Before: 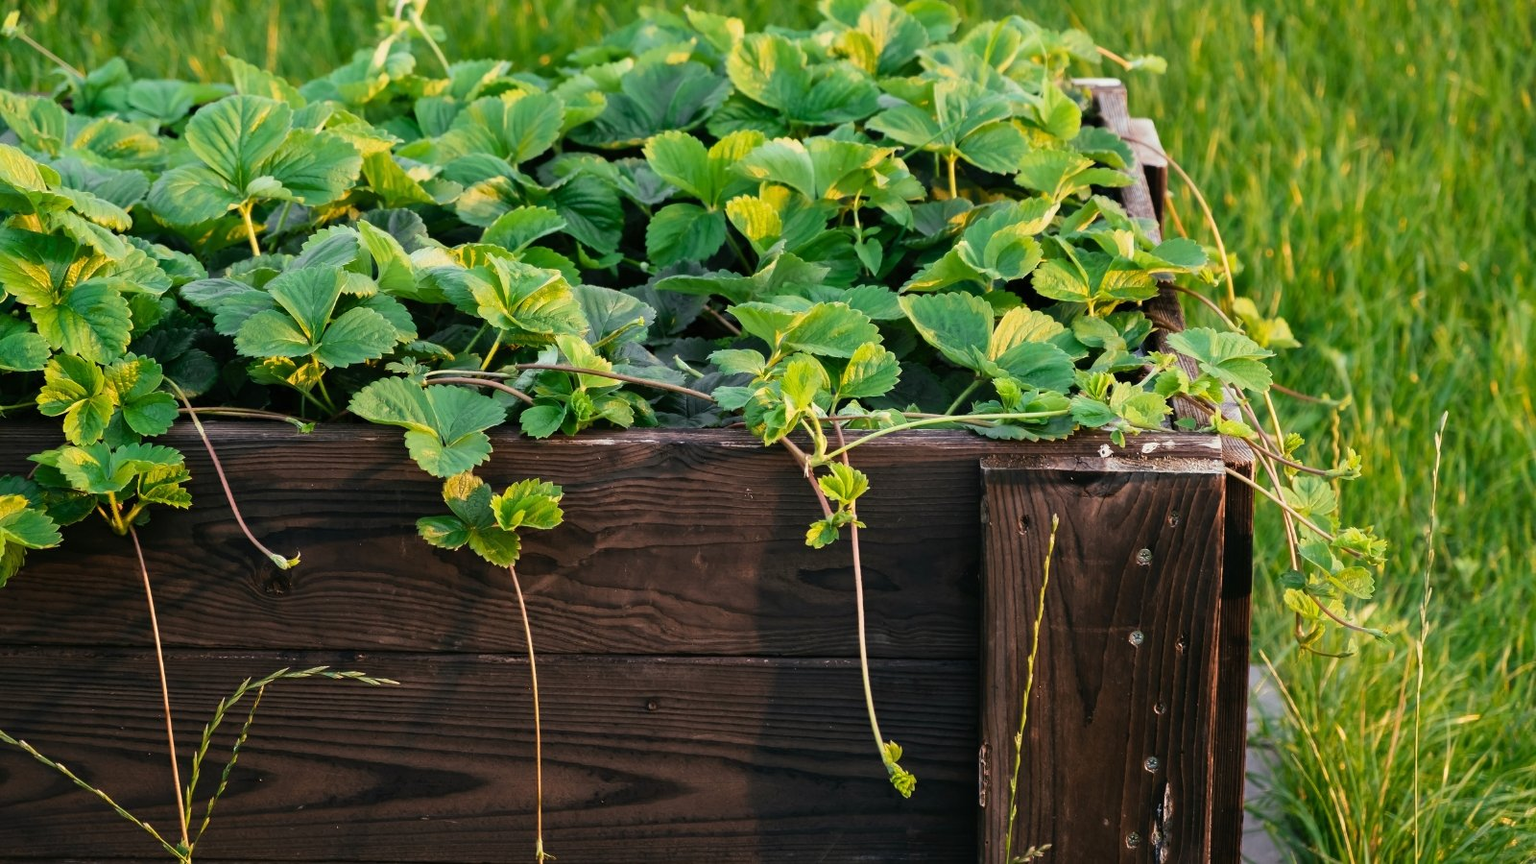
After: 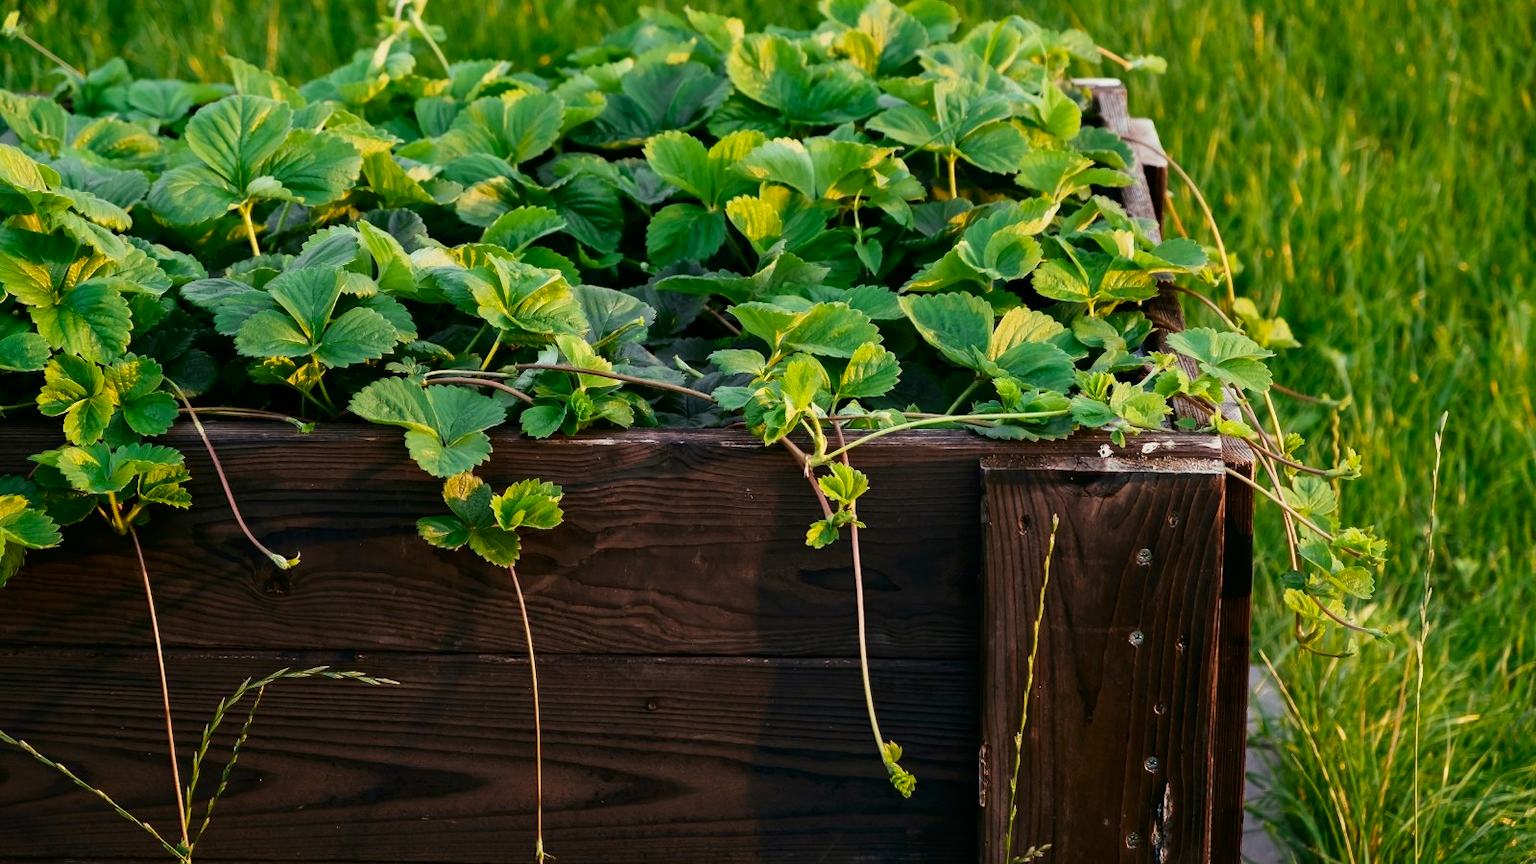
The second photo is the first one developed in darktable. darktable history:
contrast brightness saturation: contrast 0.069, brightness -0.129, saturation 0.06
